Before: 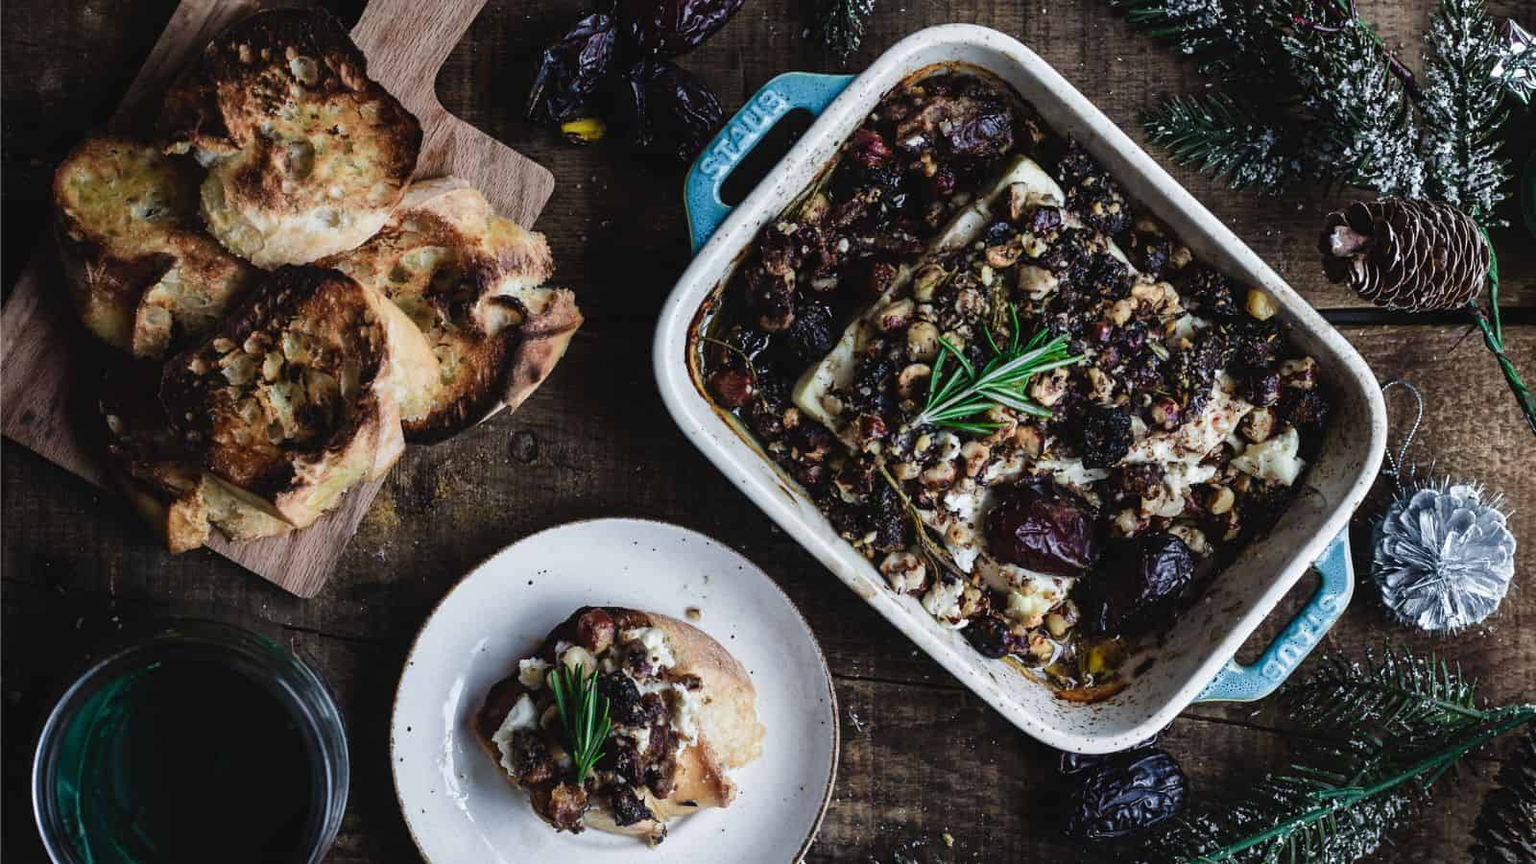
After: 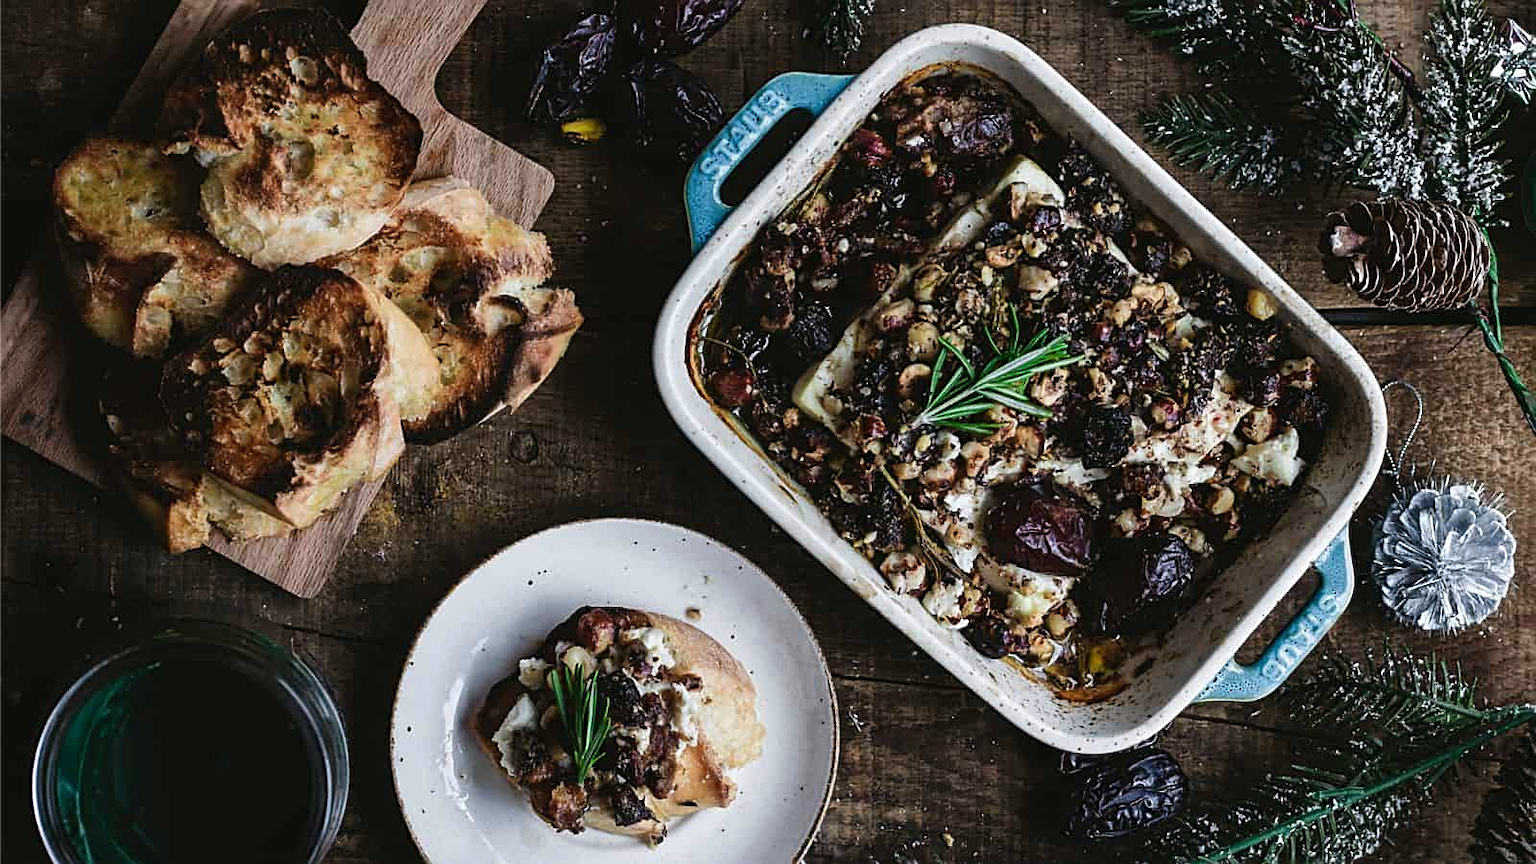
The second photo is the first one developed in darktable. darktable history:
color balance: mode lift, gamma, gain (sRGB), lift [1, 0.99, 1.01, 0.992], gamma [1, 1.037, 0.974, 0.963]
sharpen: on, module defaults
white balance: emerald 1
